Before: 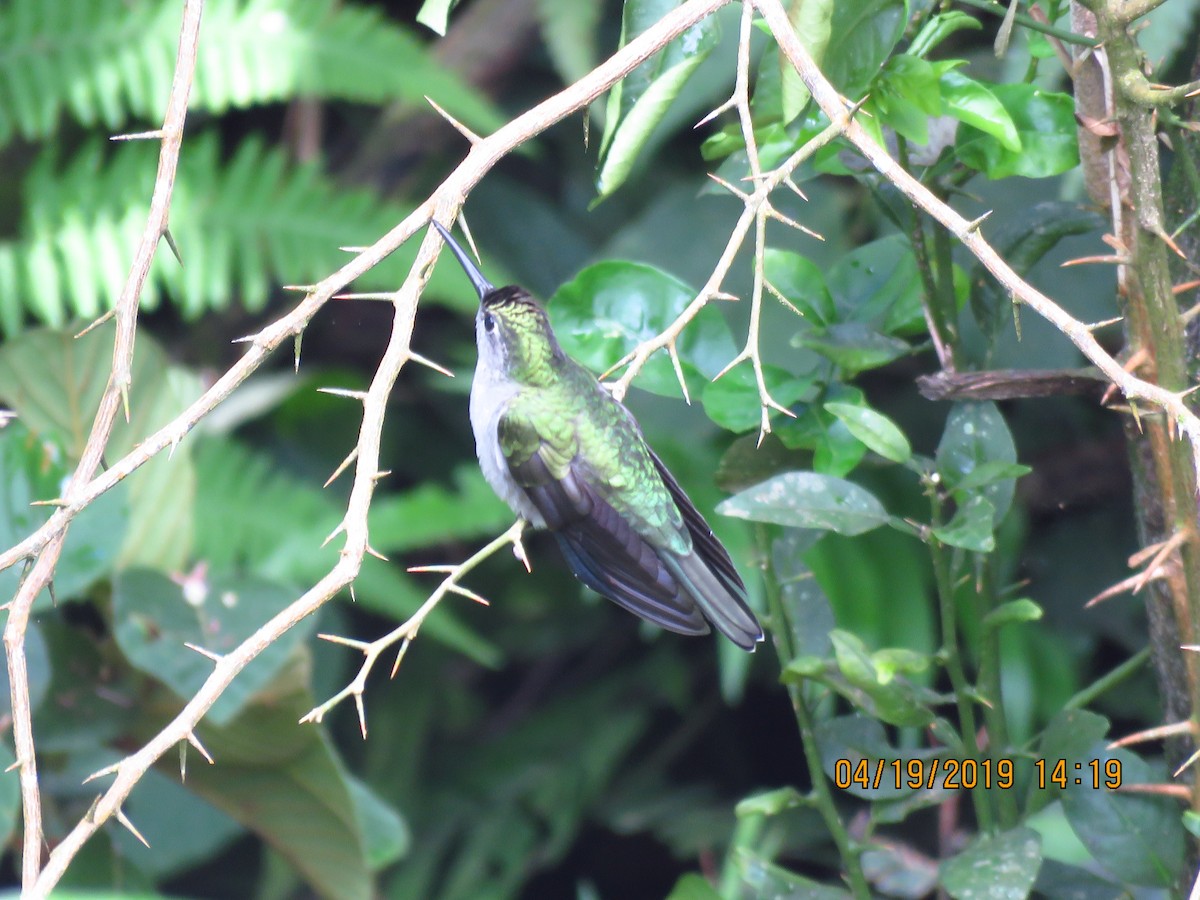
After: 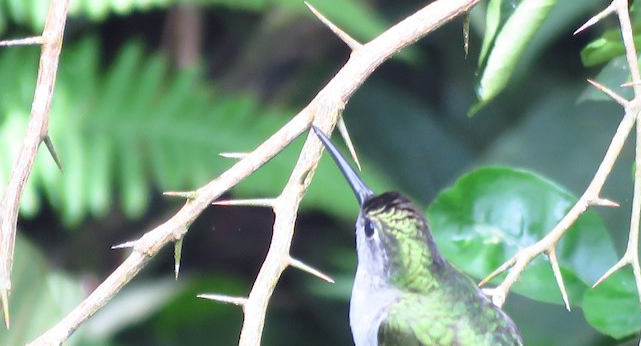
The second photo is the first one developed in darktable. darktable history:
crop: left 10.043%, top 10.515%, right 36.518%, bottom 51.026%
